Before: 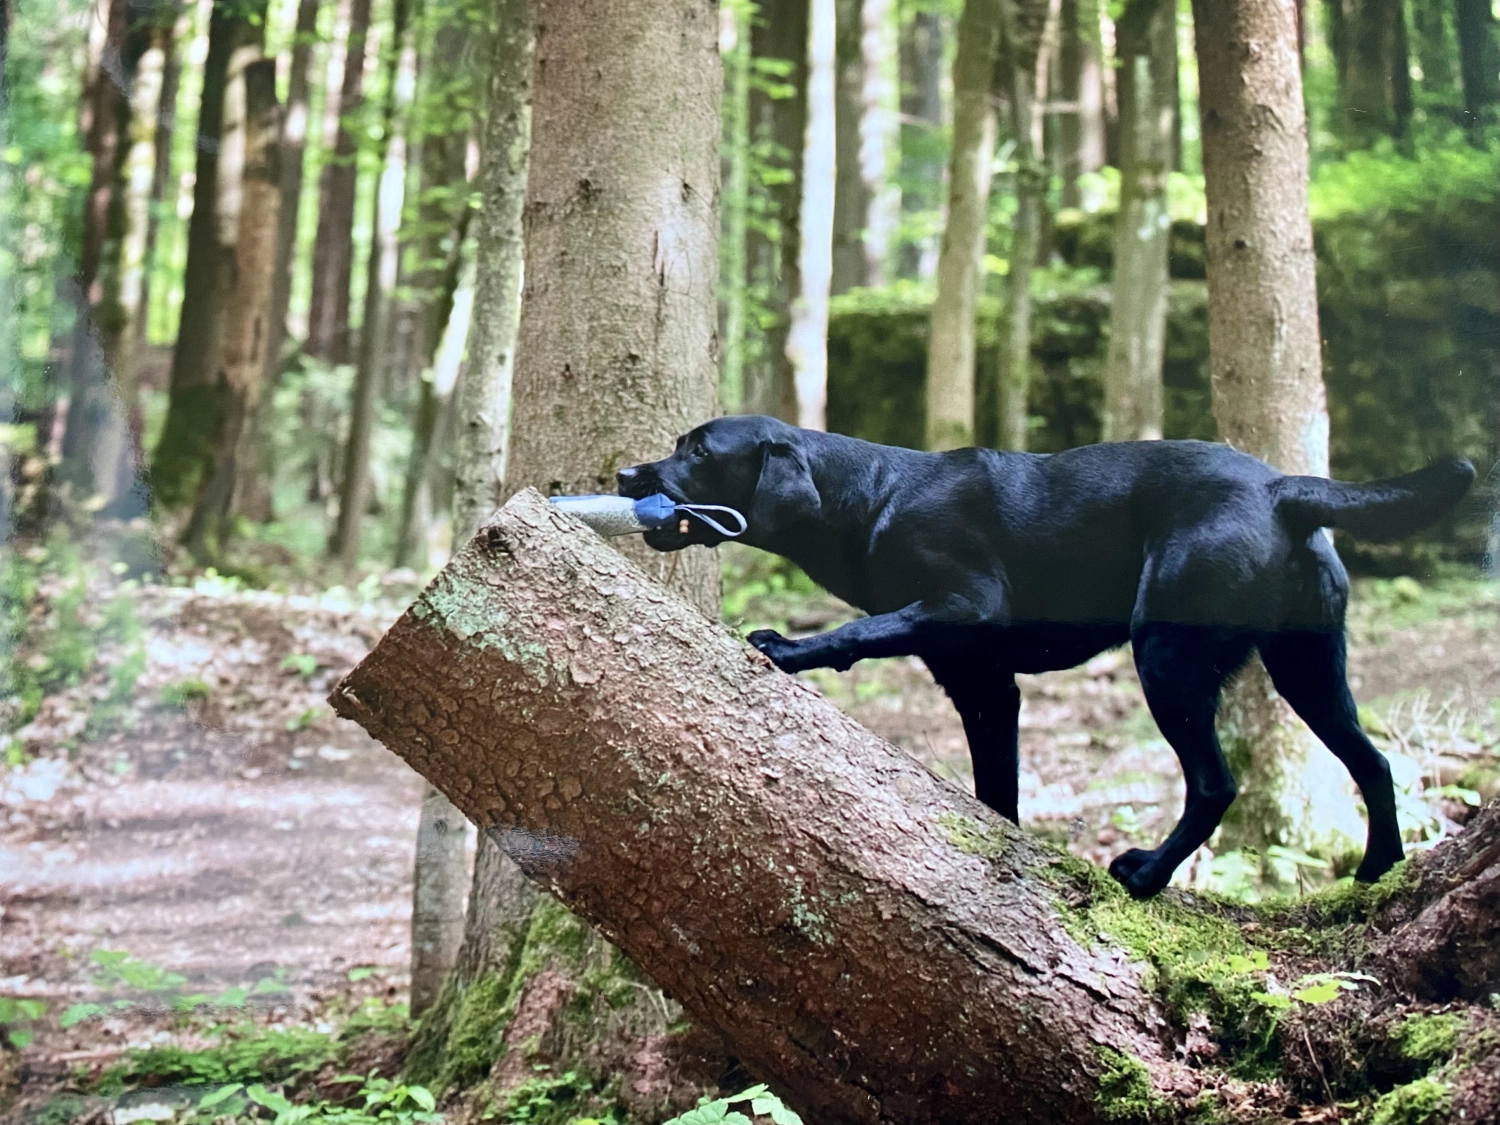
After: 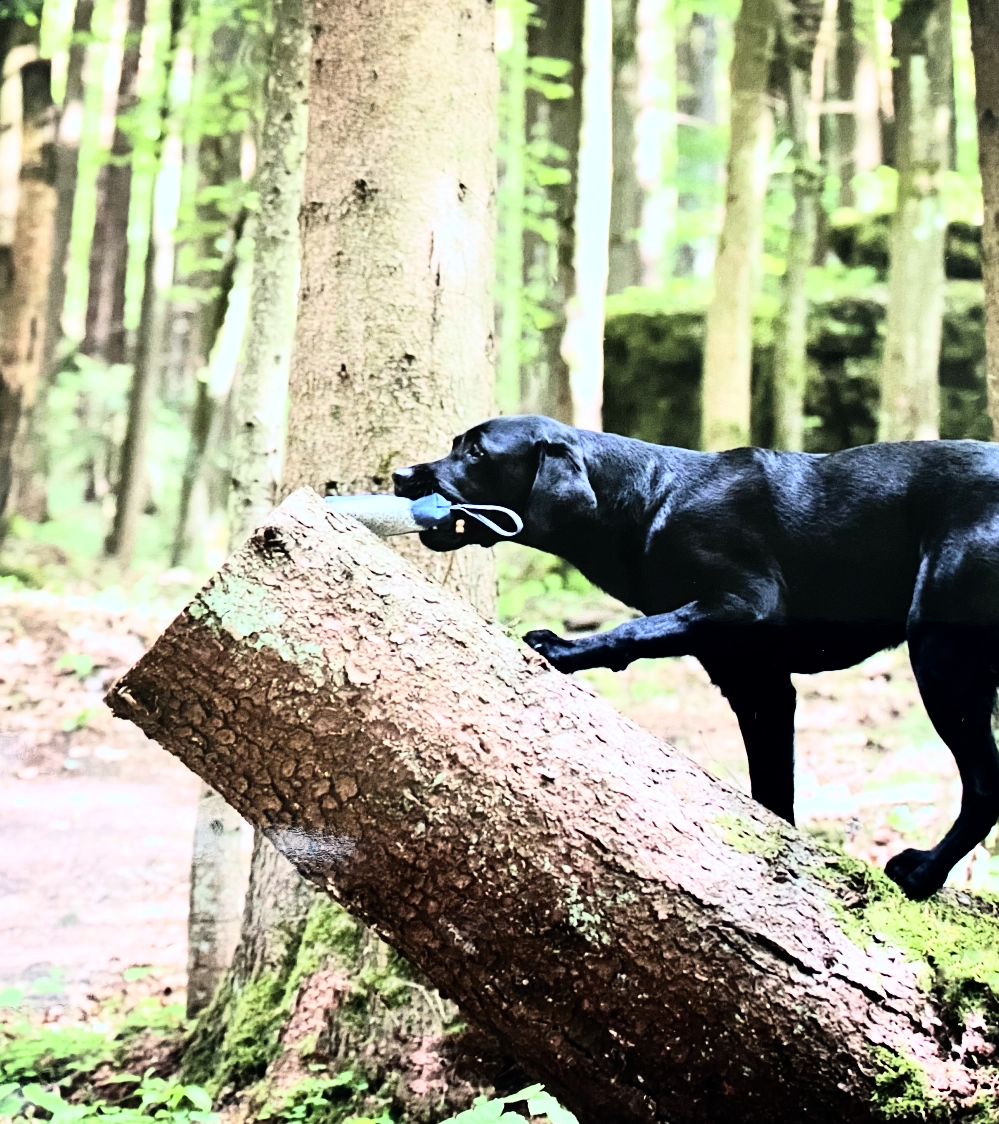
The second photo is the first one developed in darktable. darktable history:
rgb curve: curves: ch0 [(0, 0) (0.21, 0.15) (0.24, 0.21) (0.5, 0.75) (0.75, 0.96) (0.89, 0.99) (1, 1)]; ch1 [(0, 0.02) (0.21, 0.13) (0.25, 0.2) (0.5, 0.67) (0.75, 0.9) (0.89, 0.97) (1, 1)]; ch2 [(0, 0.02) (0.21, 0.13) (0.25, 0.2) (0.5, 0.67) (0.75, 0.9) (0.89, 0.97) (1, 1)], compensate middle gray true
contrast brightness saturation: saturation -0.05
crop and rotate: left 15.055%, right 18.278%
